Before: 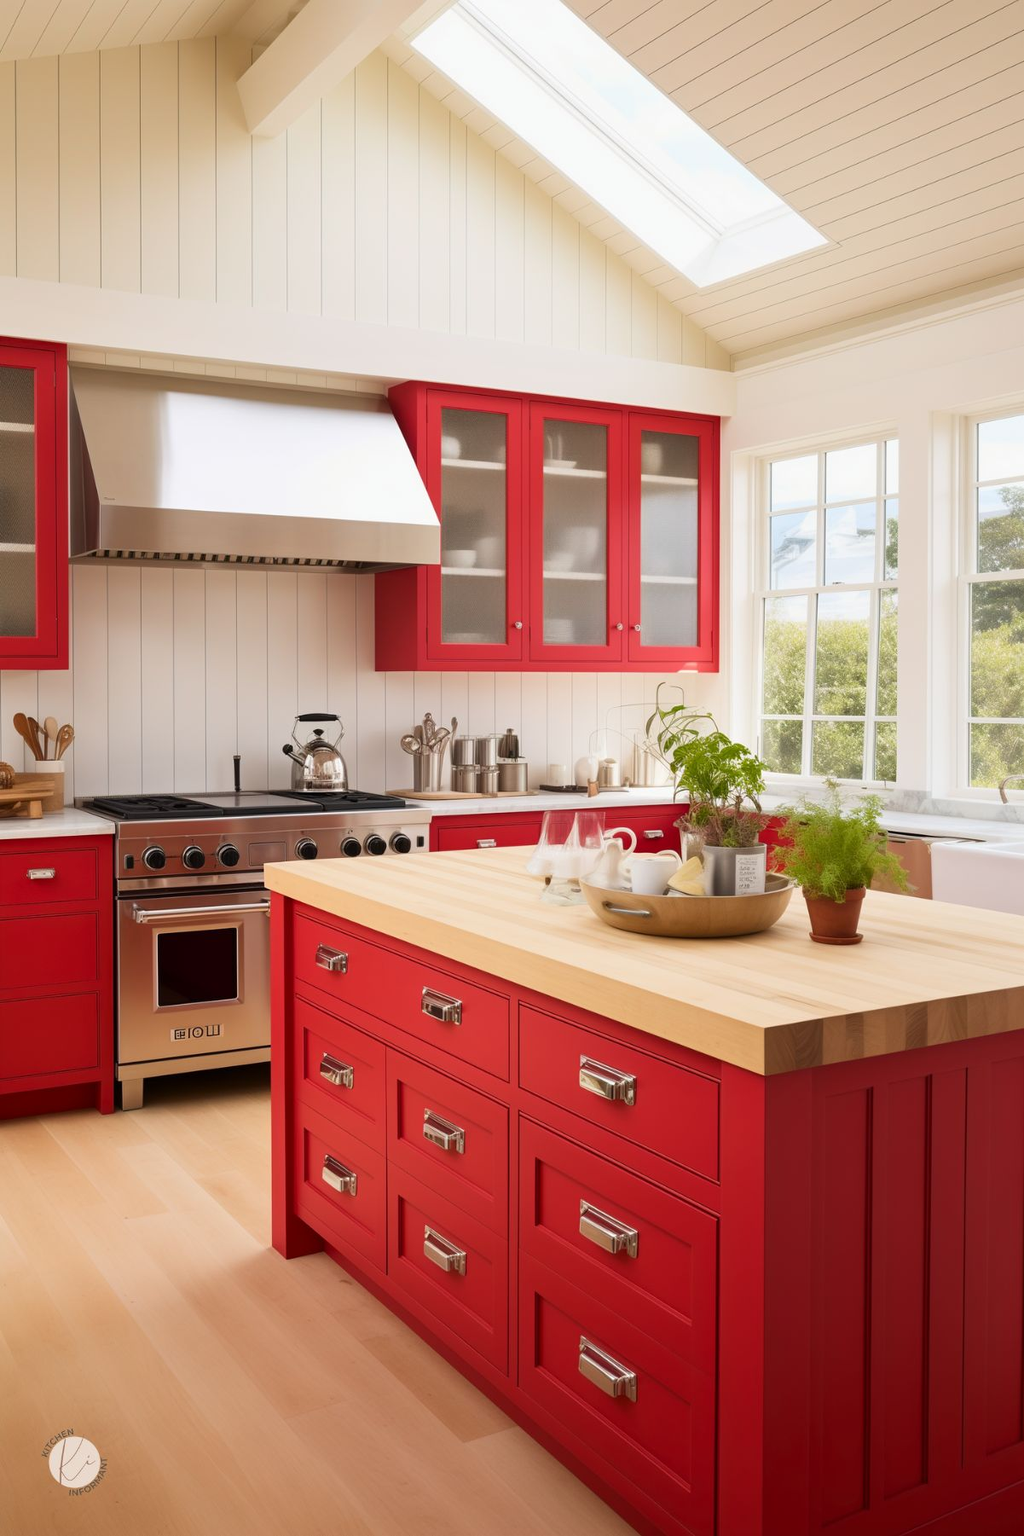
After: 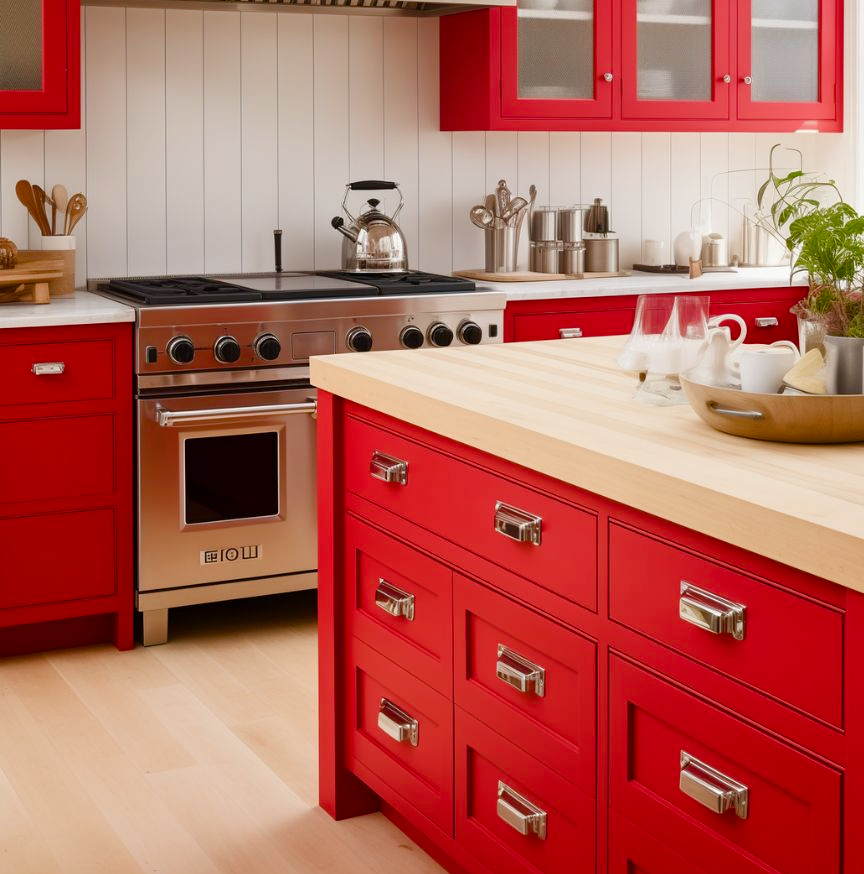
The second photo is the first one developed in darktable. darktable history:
color balance rgb: shadows lift › hue 86.61°, perceptual saturation grading › global saturation 20%, perceptual saturation grading › highlights -50.451%, perceptual saturation grading › shadows 30.561%
crop: top 36.448%, right 28.031%, bottom 14.985%
